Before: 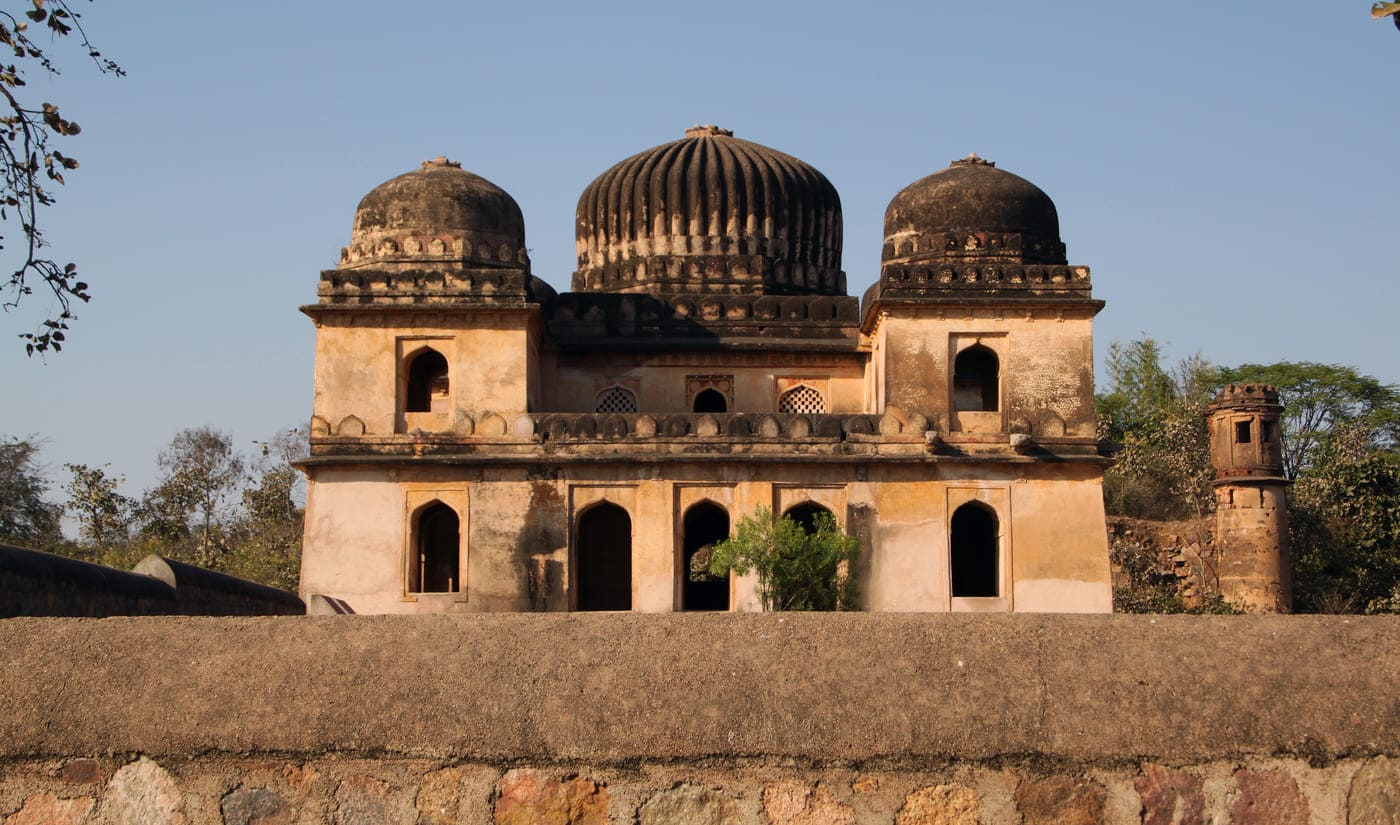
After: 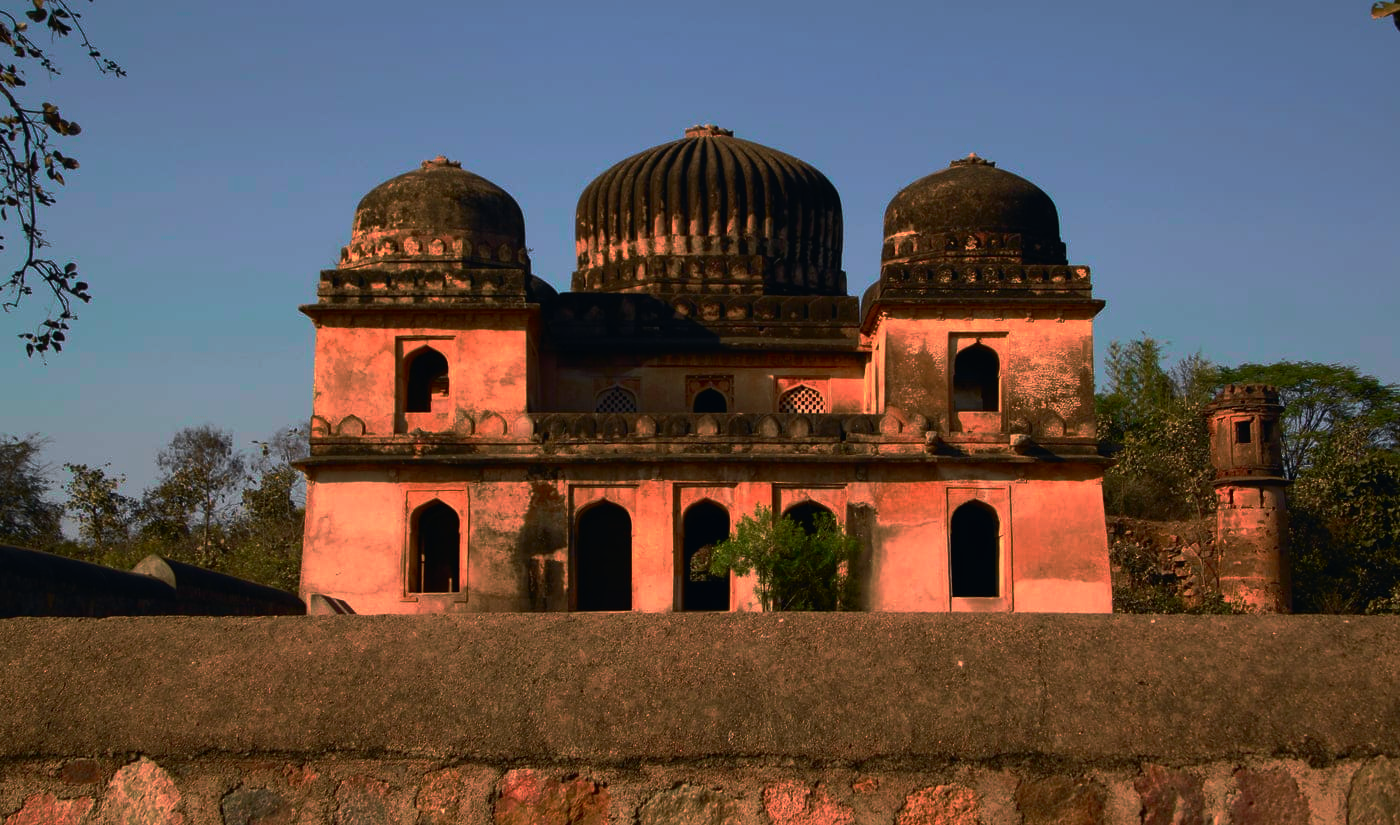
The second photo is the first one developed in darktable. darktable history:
velvia: on, module defaults
base curve: curves: ch0 [(0, 0) (0.564, 0.291) (0.802, 0.731) (1, 1)], preserve colors none
tone curve: curves: ch0 [(0, 0.012) (0.052, 0.04) (0.107, 0.086) (0.276, 0.265) (0.461, 0.531) (0.718, 0.79) (0.921, 0.909) (0.999, 0.951)]; ch1 [(0, 0) (0.339, 0.298) (0.402, 0.363) (0.444, 0.415) (0.485, 0.469) (0.494, 0.493) (0.504, 0.501) (0.525, 0.534) (0.555, 0.587) (0.594, 0.647) (1, 1)]; ch2 [(0, 0) (0.48, 0.48) (0.504, 0.5) (0.535, 0.557) (0.581, 0.623) (0.649, 0.683) (0.824, 0.815) (1, 1)], color space Lab, independent channels, preserve colors none
